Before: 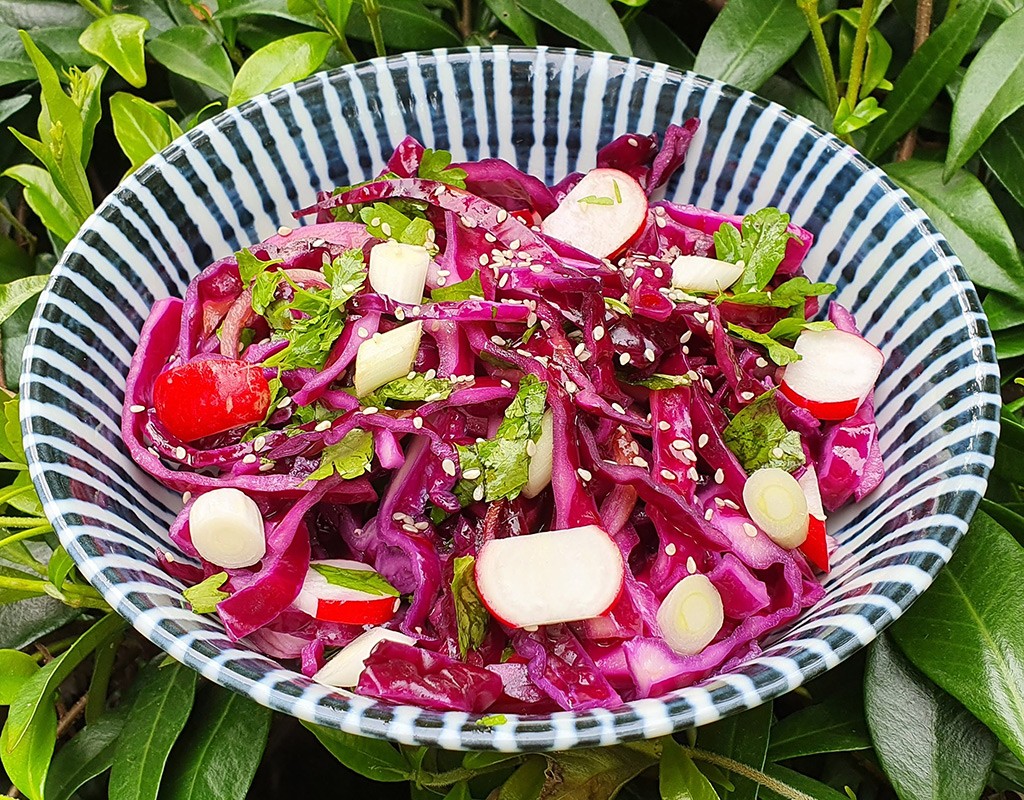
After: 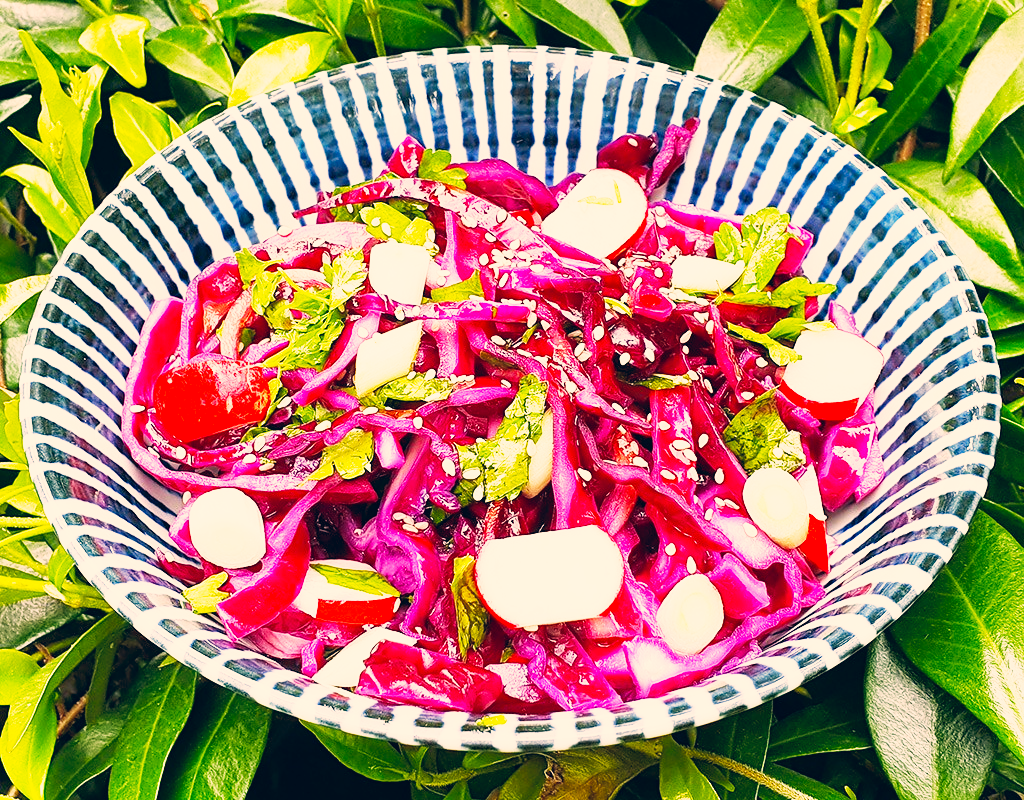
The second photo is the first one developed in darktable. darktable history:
sigmoid: contrast 1.93, skew 0.29, preserve hue 0%
exposure: black level correction 0, exposure 1.198 EV, compensate exposure bias true, compensate highlight preservation false
color correction: highlights a* 10.32, highlights b* 14.66, shadows a* -9.59, shadows b* -15.02
shadows and highlights: on, module defaults
